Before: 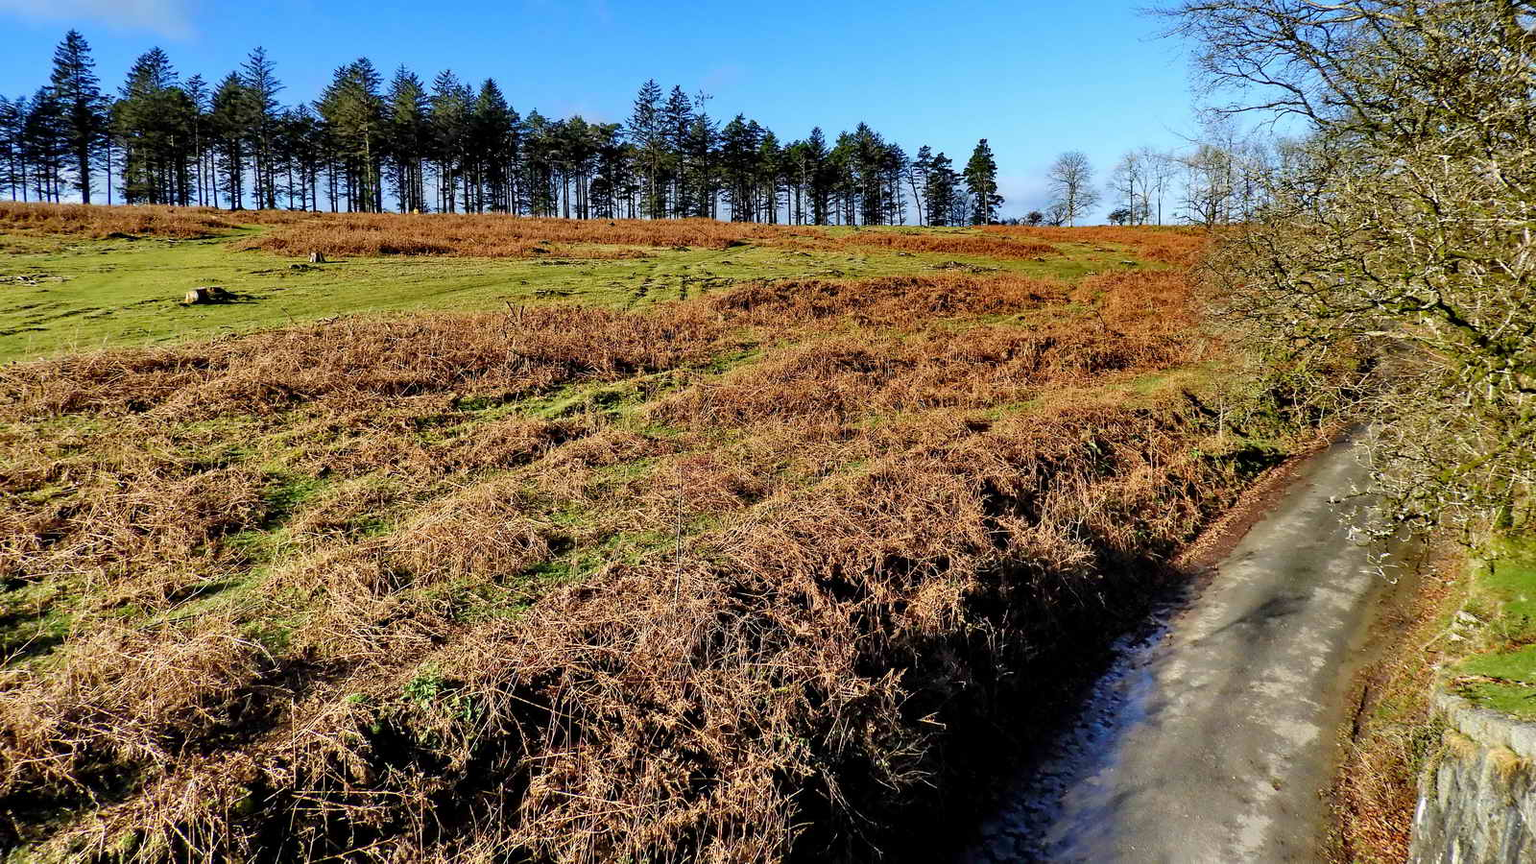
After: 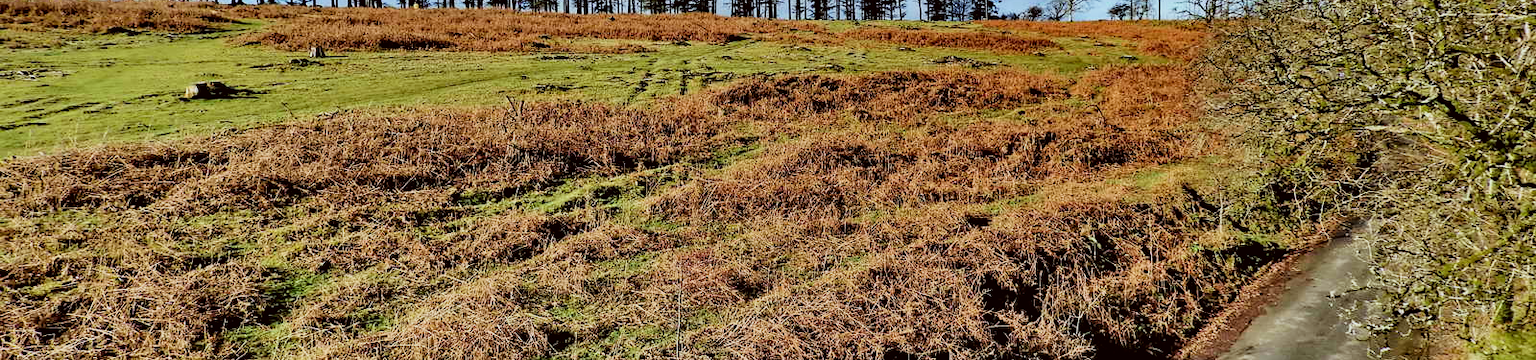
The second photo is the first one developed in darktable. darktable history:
color correction: highlights a* -4.98, highlights b* -3.76, shadows a* 3.83, shadows b* 4.08
crop and rotate: top 23.84%, bottom 34.294%
white balance: red 1.009, blue 0.985
filmic rgb: black relative exposure -5 EV, white relative exposure 3.5 EV, hardness 3.19, contrast 1.2, highlights saturation mix -30%
